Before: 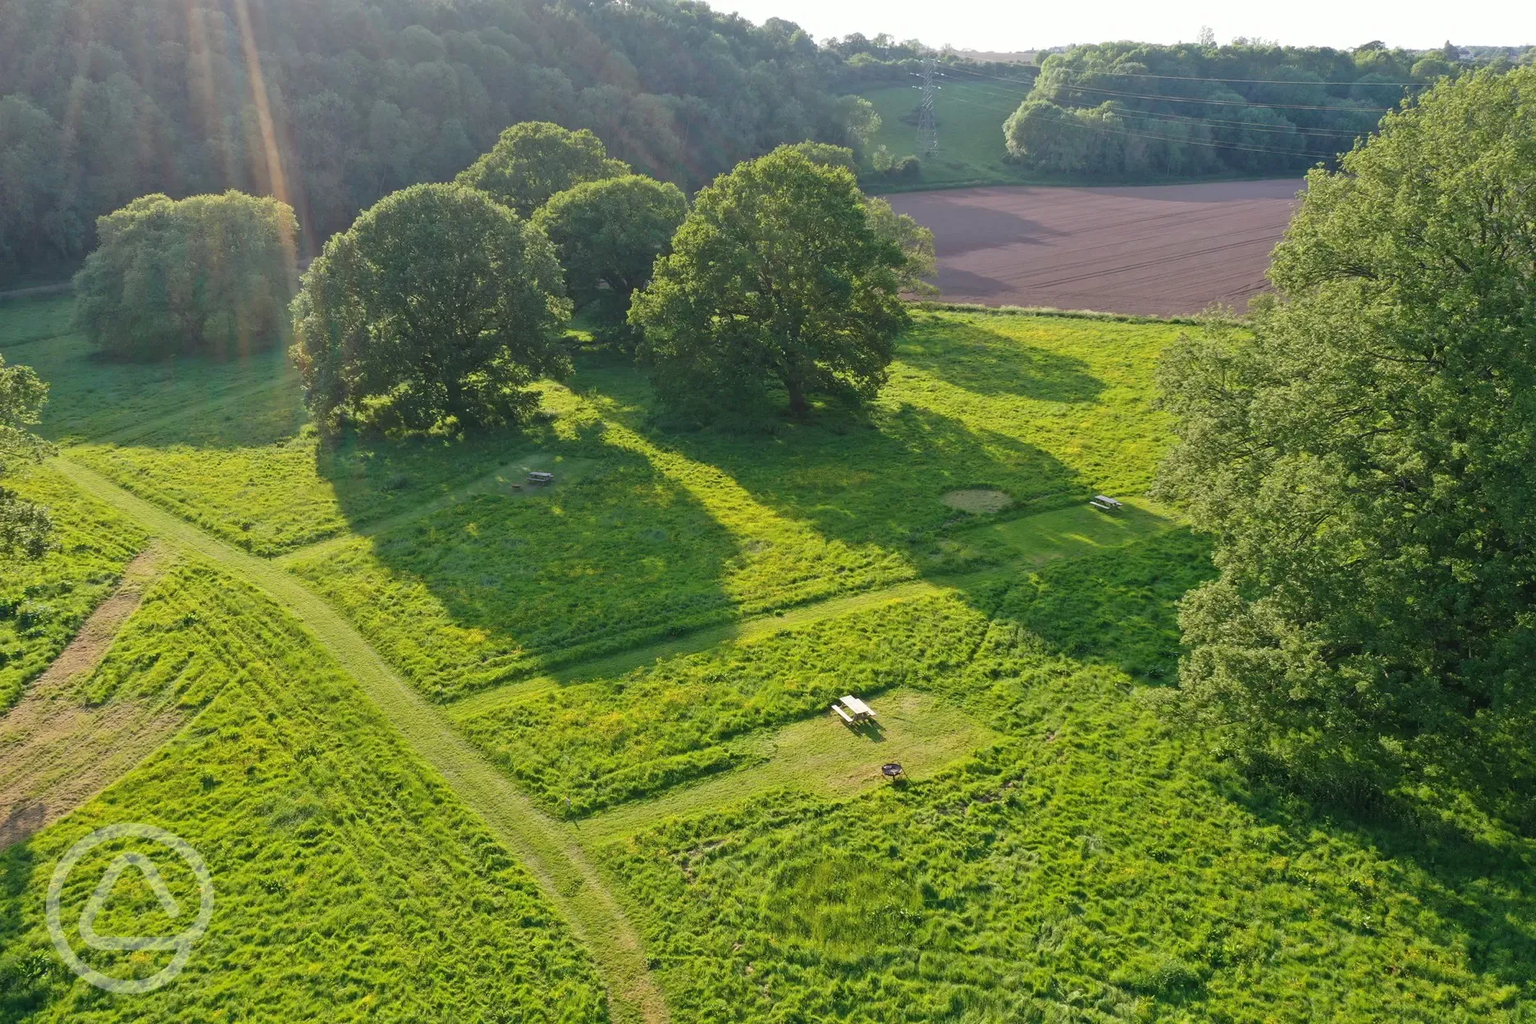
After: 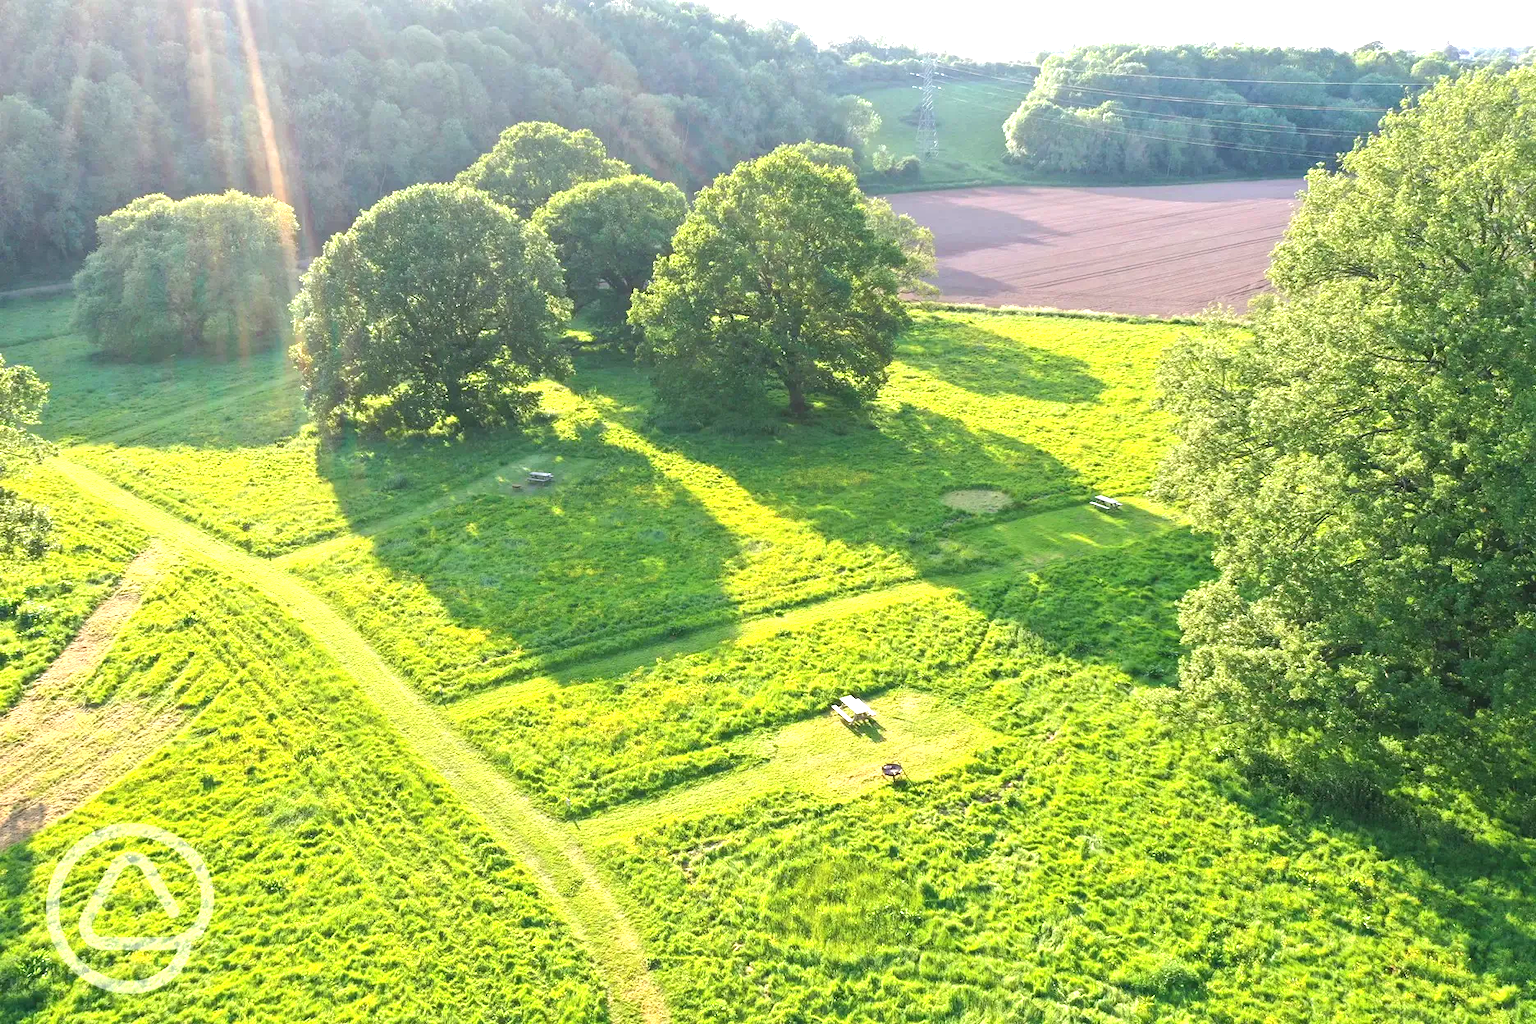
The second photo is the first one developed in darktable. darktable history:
exposure: black level correction 0, exposure 1.399 EV, compensate highlight preservation false
